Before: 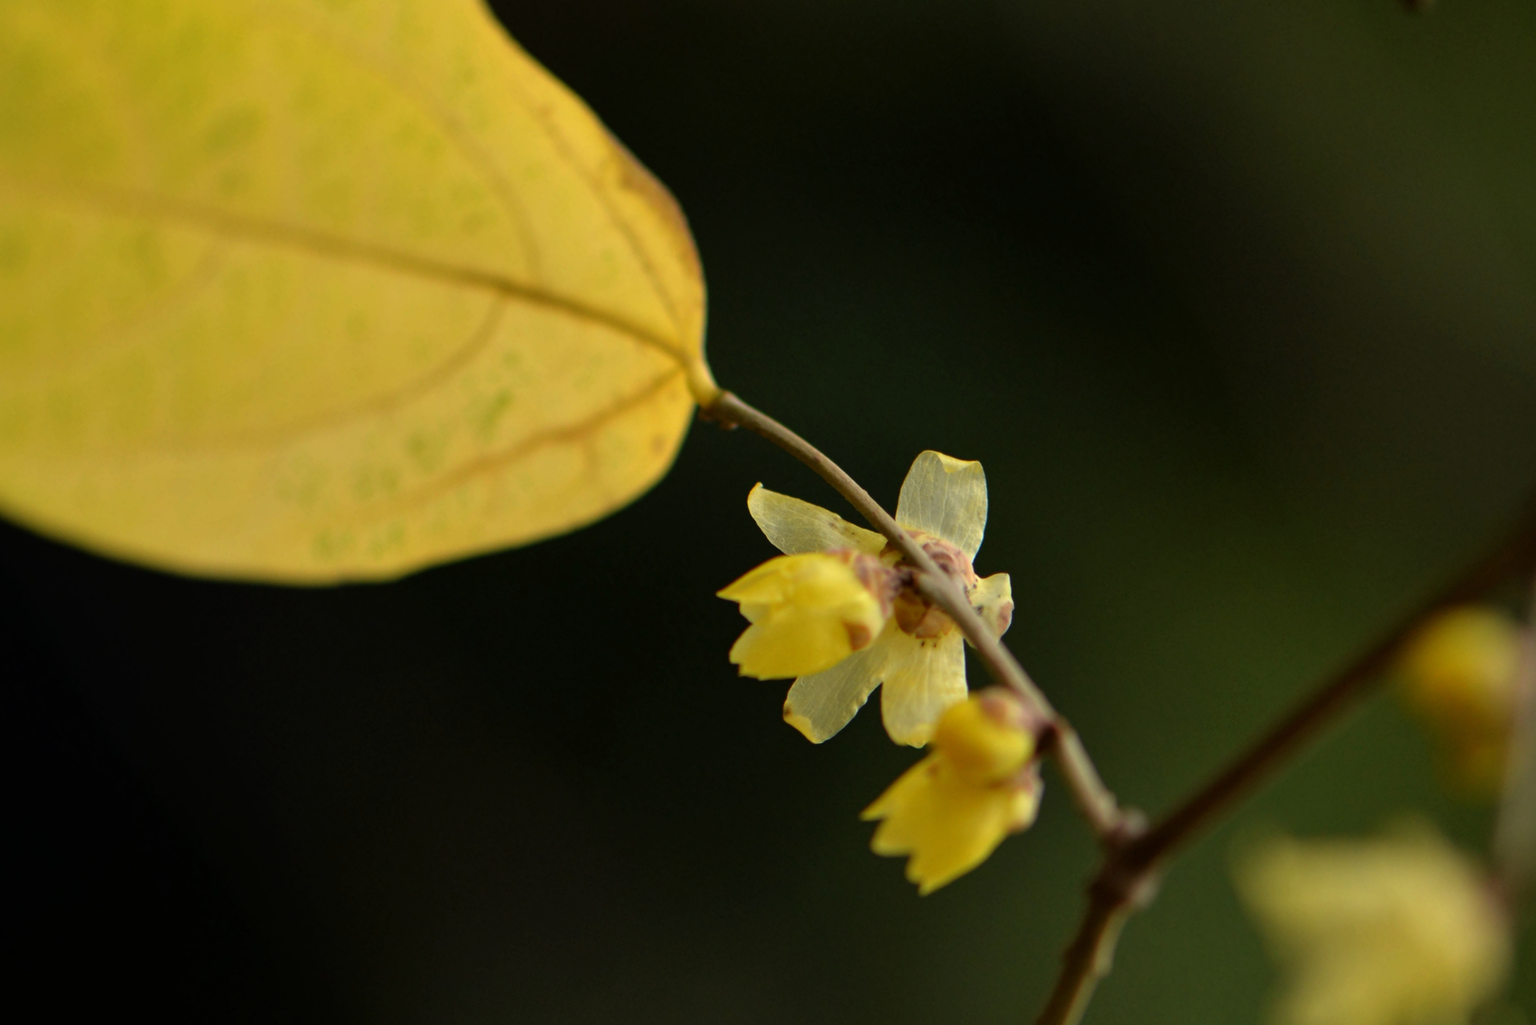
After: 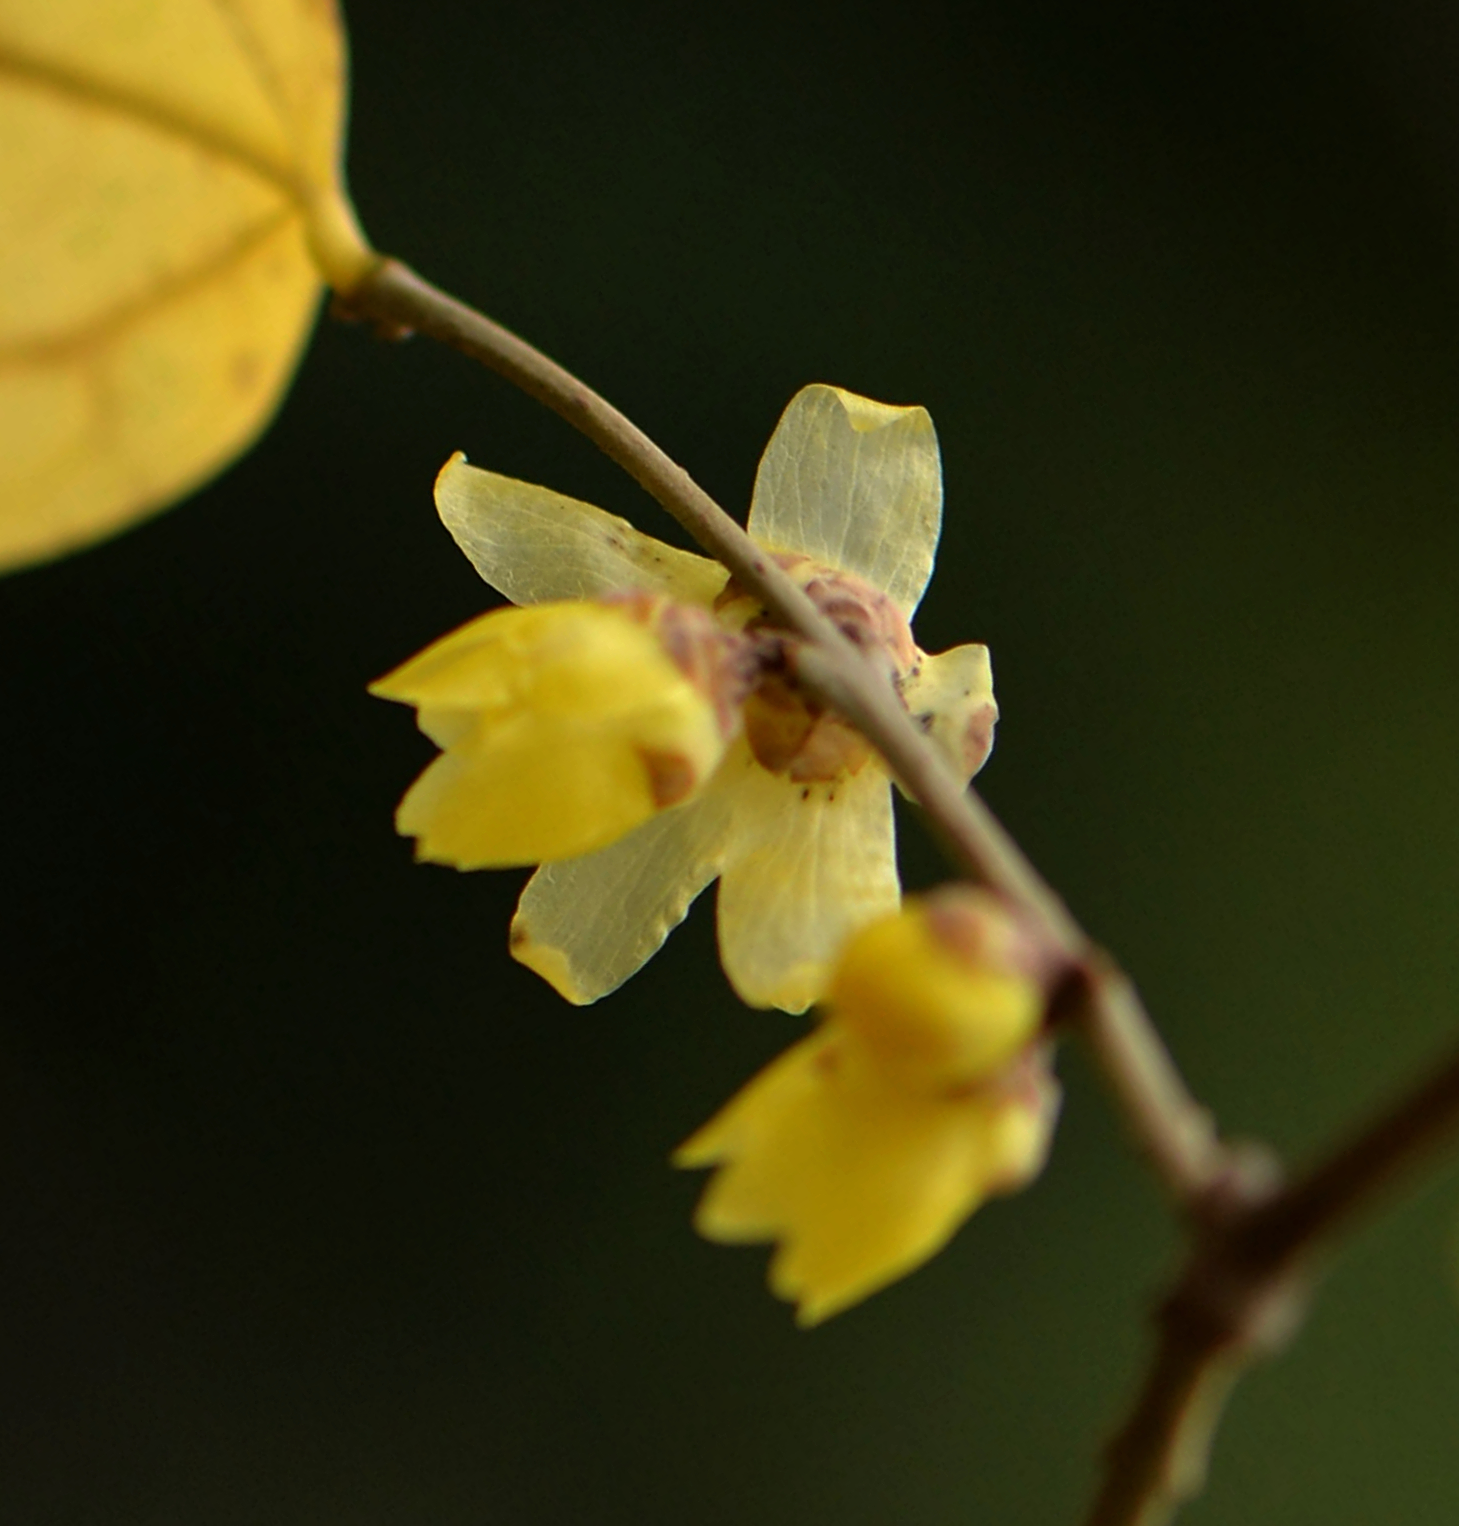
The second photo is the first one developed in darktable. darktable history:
crop: left 35.337%, top 26.277%, right 19.806%, bottom 3.402%
sharpen: on, module defaults
